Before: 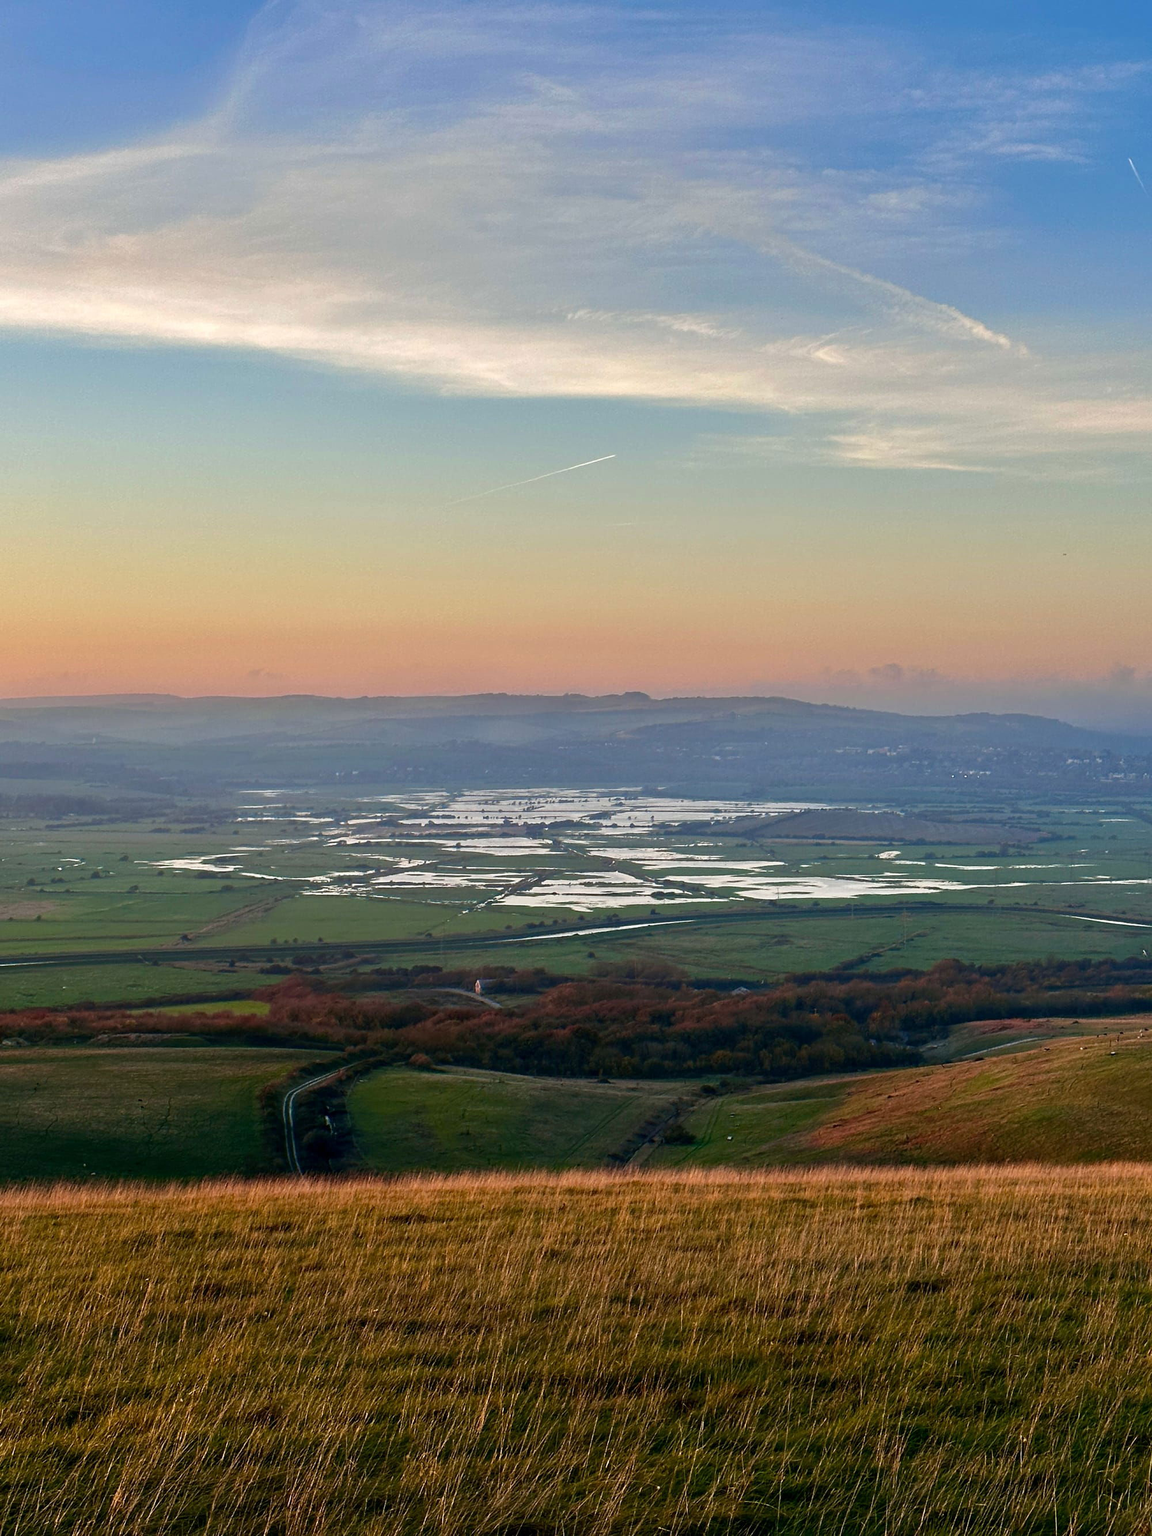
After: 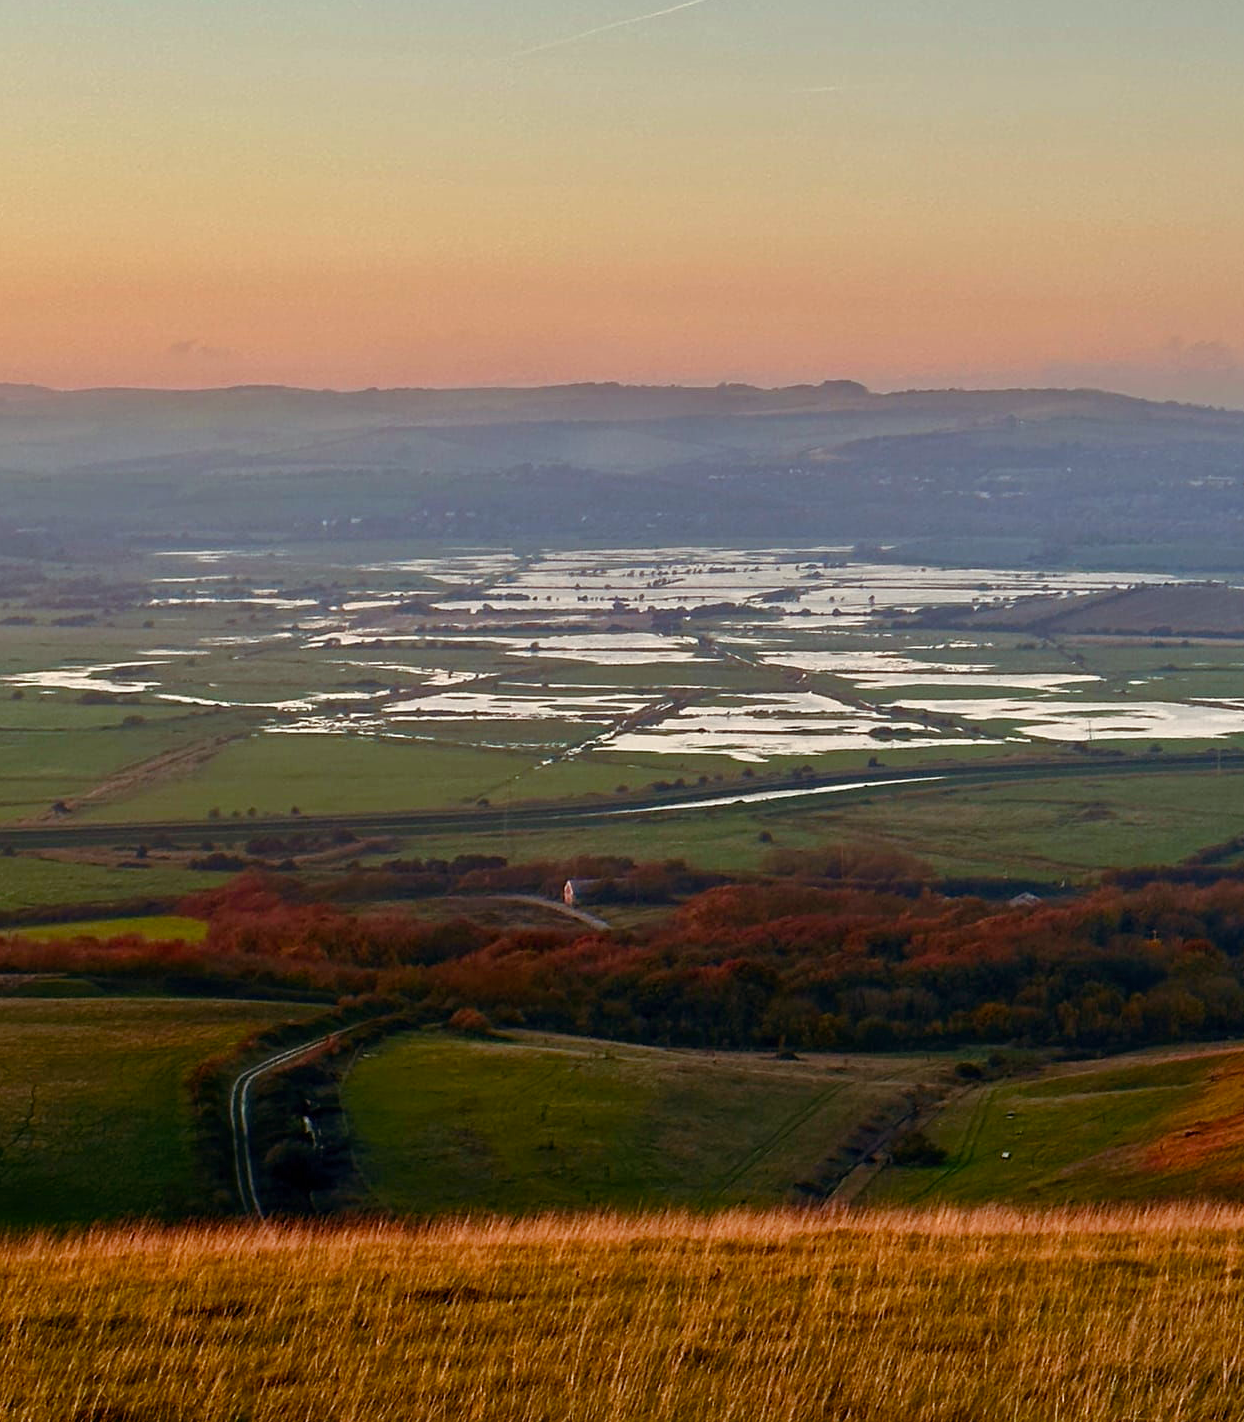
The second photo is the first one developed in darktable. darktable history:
color balance rgb: shadows lift › chroma 9.85%, shadows lift › hue 46.8°, highlights gain › chroma 2.048%, highlights gain › hue 73.12°, linear chroma grading › global chroma 0.368%, perceptual saturation grading › global saturation 20%, perceptual saturation grading › highlights -25.906%, perceptual saturation grading › shadows 25.206%
contrast brightness saturation: saturation -0.02
crop: left 13.057%, top 30.817%, right 24.702%, bottom 15.859%
